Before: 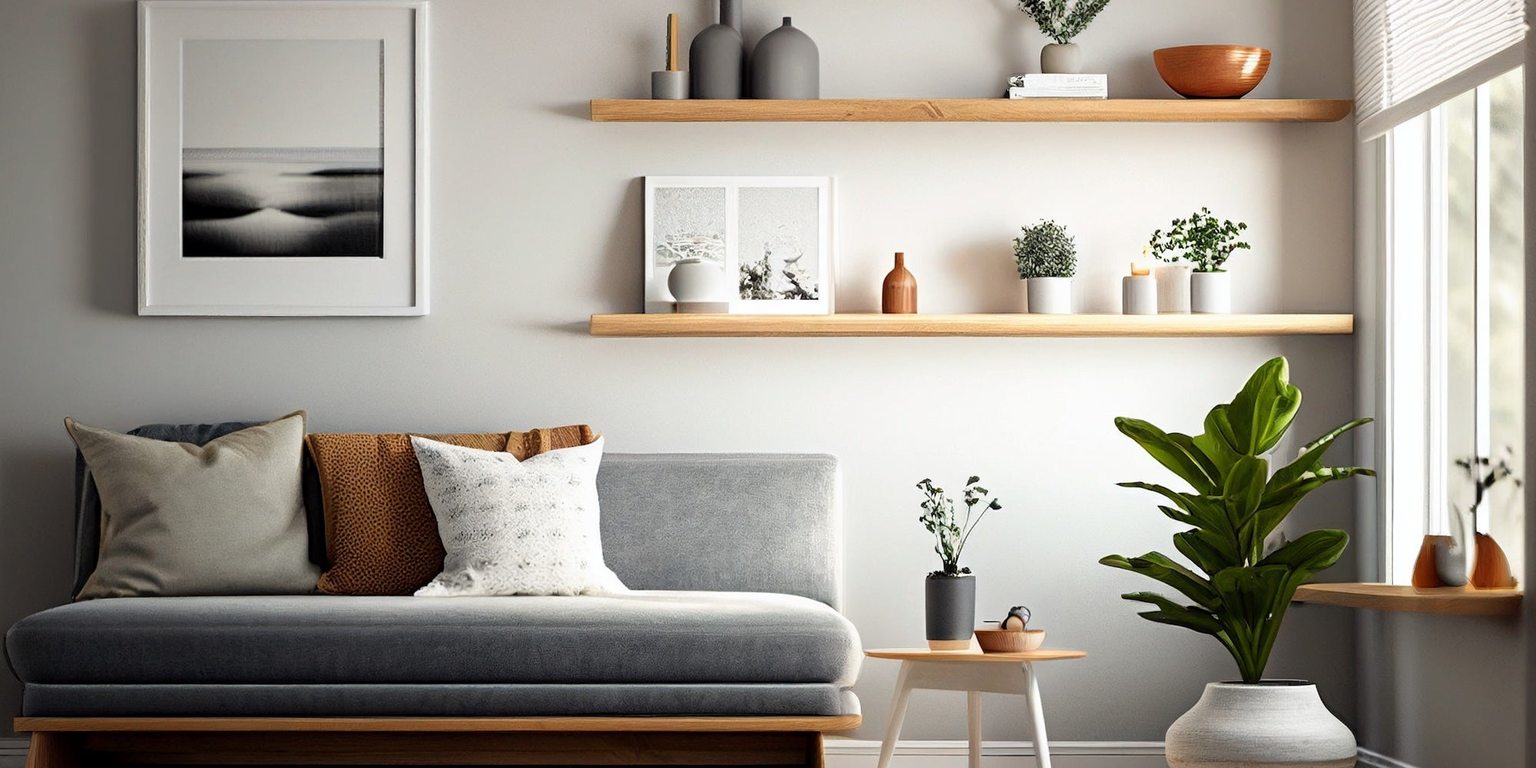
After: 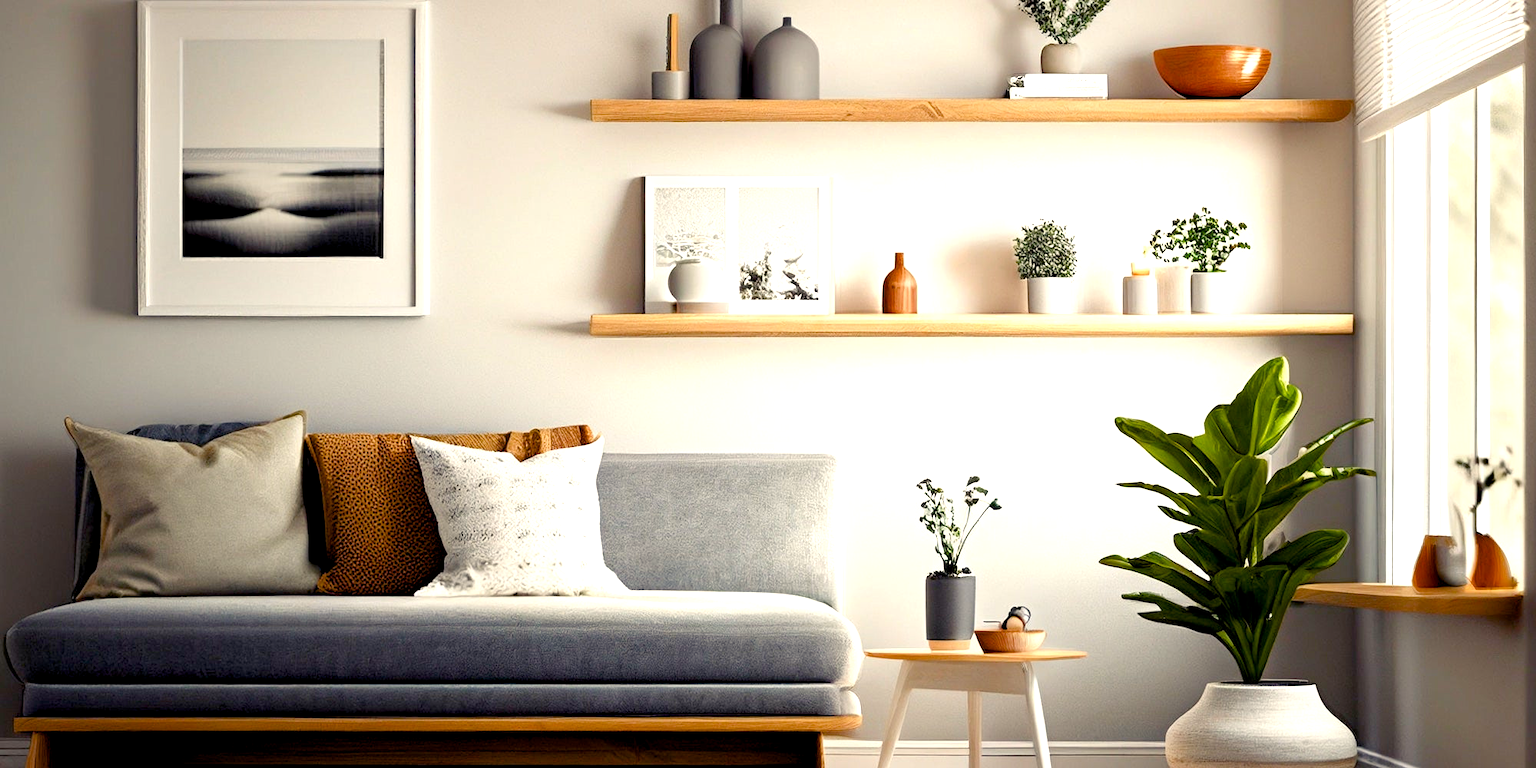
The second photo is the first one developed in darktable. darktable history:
exposure: black level correction -0.002, exposure 0.54 EV, compensate highlight preservation false
color balance rgb: shadows lift › chroma 3%, shadows lift › hue 280.8°, power › hue 330°, highlights gain › chroma 3%, highlights gain › hue 75.6°, global offset › luminance -1%, perceptual saturation grading › global saturation 20%, perceptual saturation grading › highlights -25%, perceptual saturation grading › shadows 50%, global vibrance 20%
